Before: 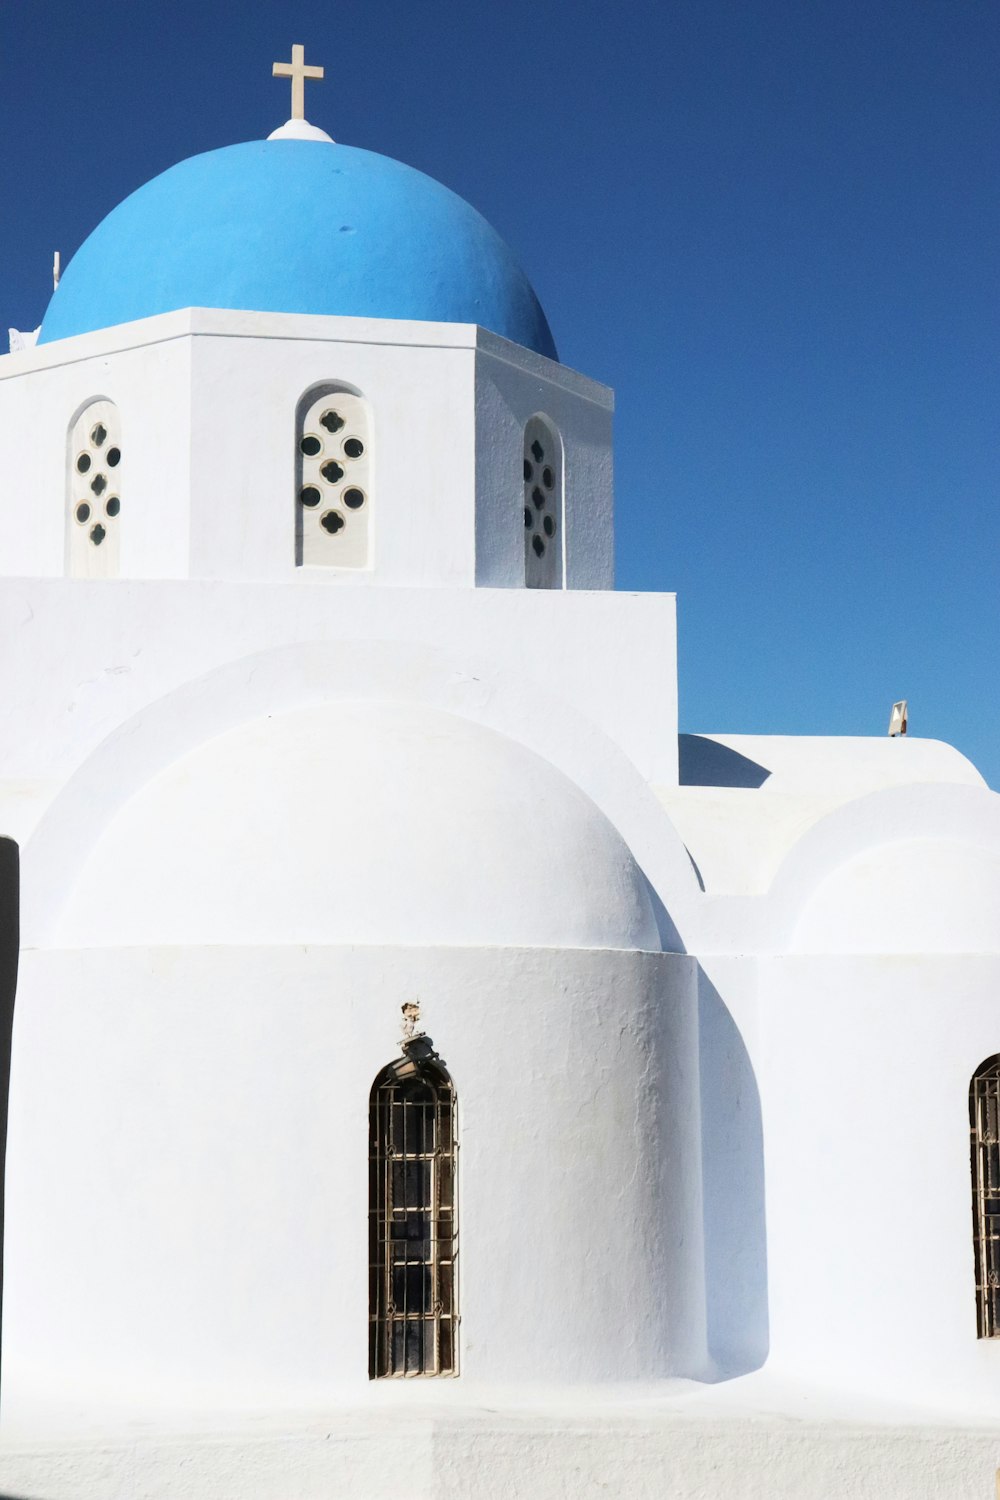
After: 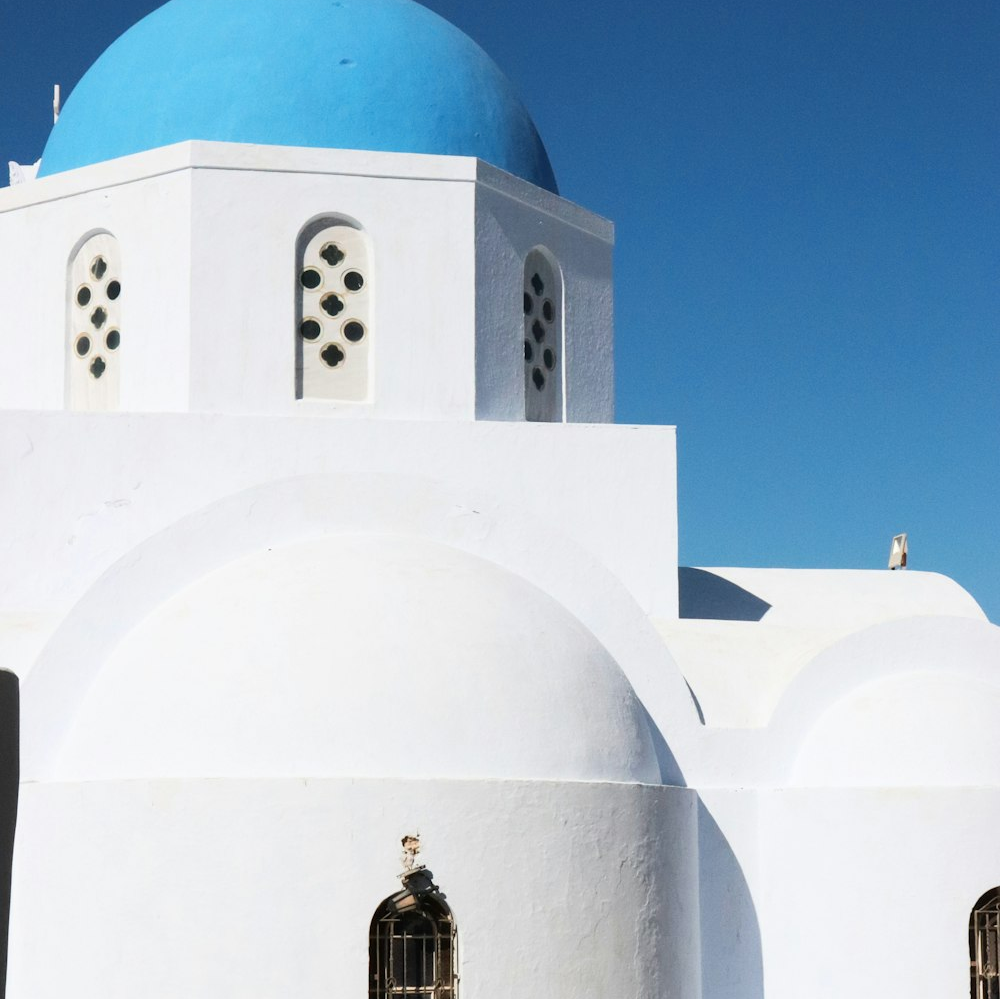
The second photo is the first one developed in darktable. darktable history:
color zones: curves: ch1 [(0.239, 0.552) (0.75, 0.5)]; ch2 [(0.25, 0.462) (0.749, 0.457)]
crop: top 11.136%, bottom 22.212%
contrast brightness saturation: saturation -0.055
